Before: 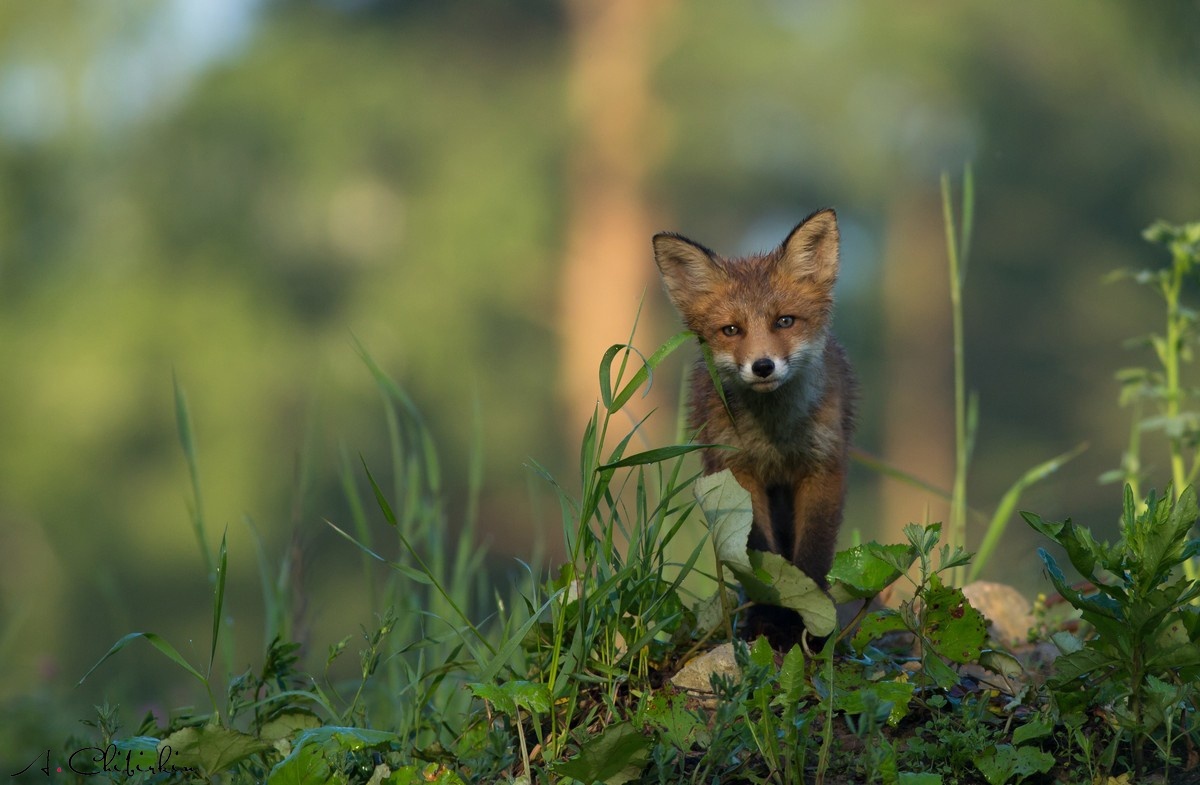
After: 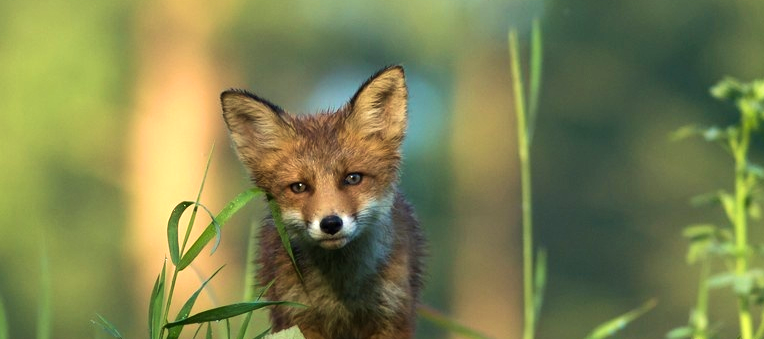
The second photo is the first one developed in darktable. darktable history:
exposure: black level correction 0.001, exposure 0.5 EV, compensate exposure bias true, compensate highlight preservation false
crop: left 36.005%, top 18.293%, right 0.31%, bottom 38.444%
tone equalizer: -8 EV -0.417 EV, -7 EV -0.389 EV, -6 EV -0.333 EV, -5 EV -0.222 EV, -3 EV 0.222 EV, -2 EV 0.333 EV, -1 EV 0.389 EV, +0 EV 0.417 EV, edges refinement/feathering 500, mask exposure compensation -1.57 EV, preserve details no
color correction: highlights a* -2.68, highlights b* 2.57
velvia: strength 30%
